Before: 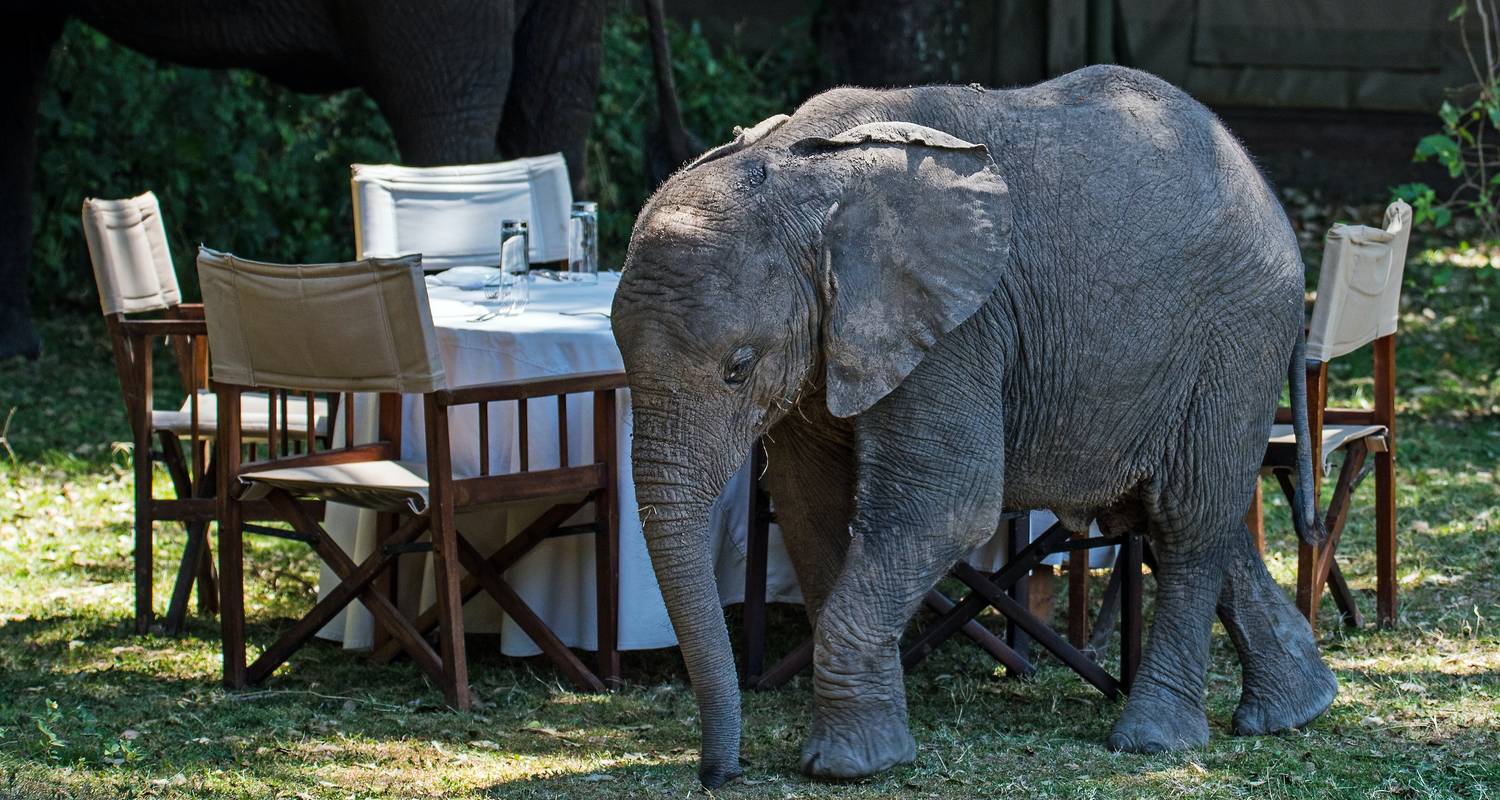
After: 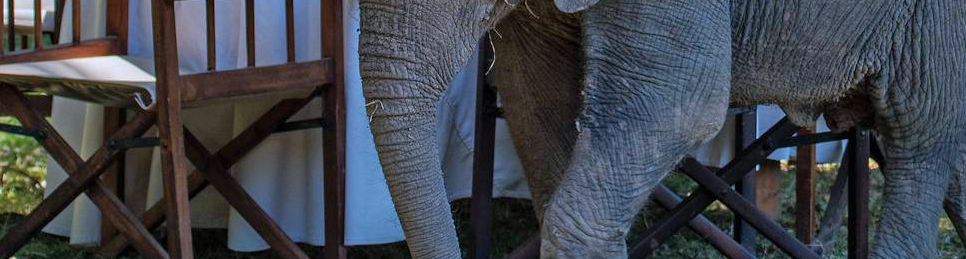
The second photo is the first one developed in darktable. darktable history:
color calibration: gray › normalize channels true, illuminant as shot in camera, x 0.358, y 0.373, temperature 4628.91 K, gamut compression 0.013
crop: left 18.216%, top 50.737%, right 17.321%, bottom 16.794%
shadows and highlights: on, module defaults
